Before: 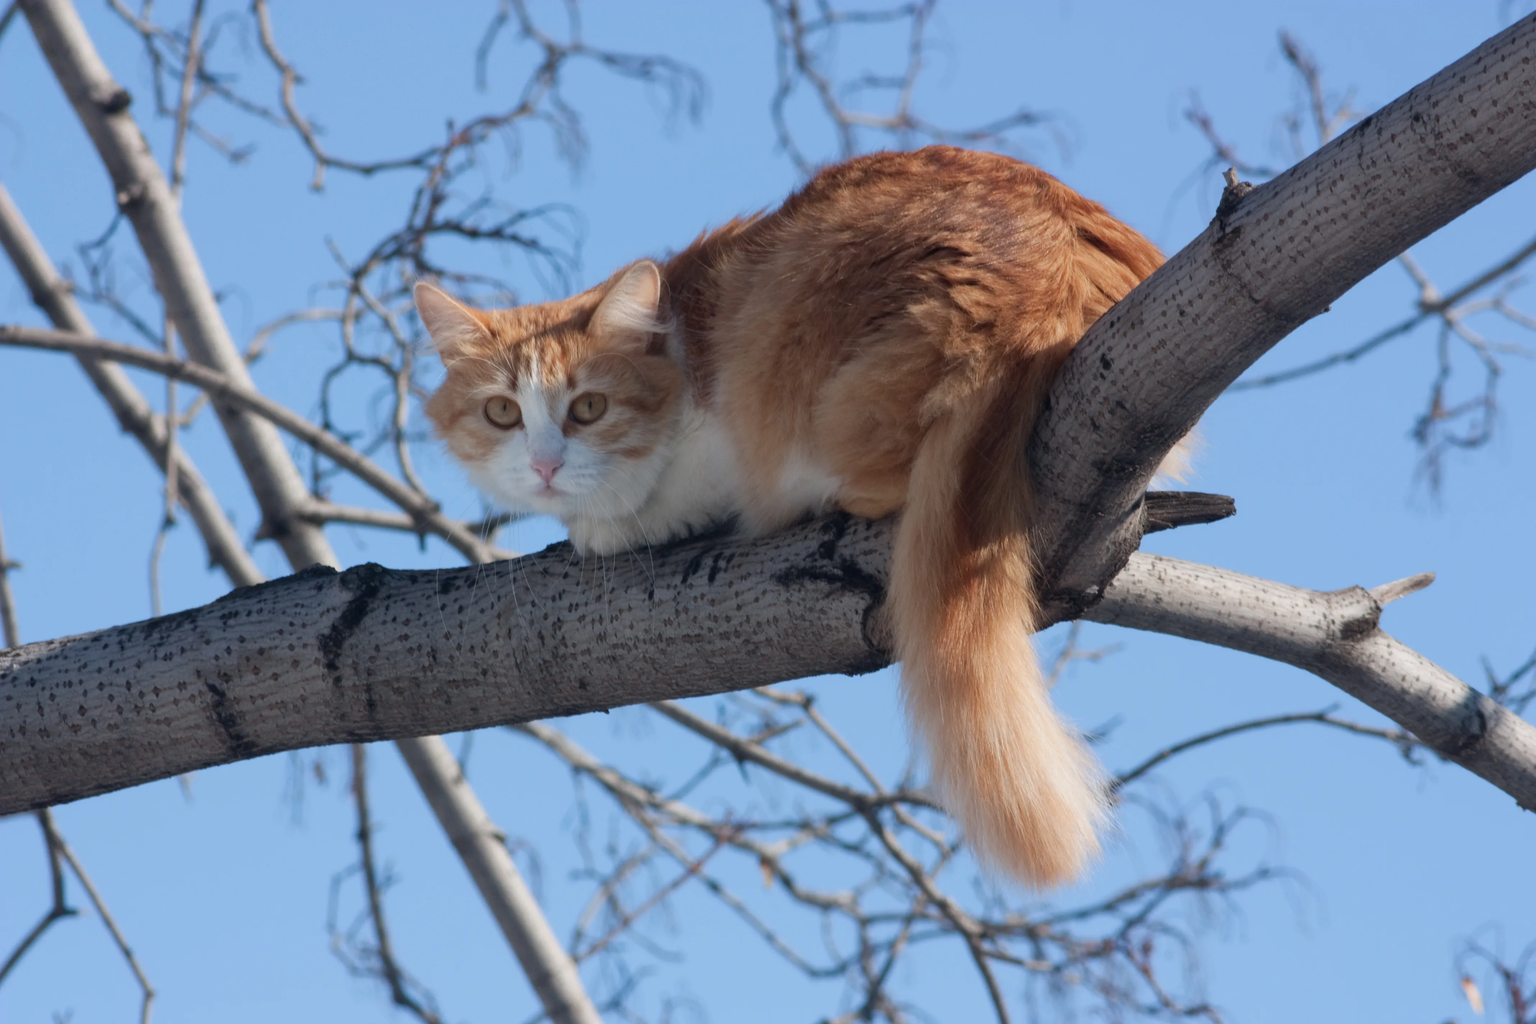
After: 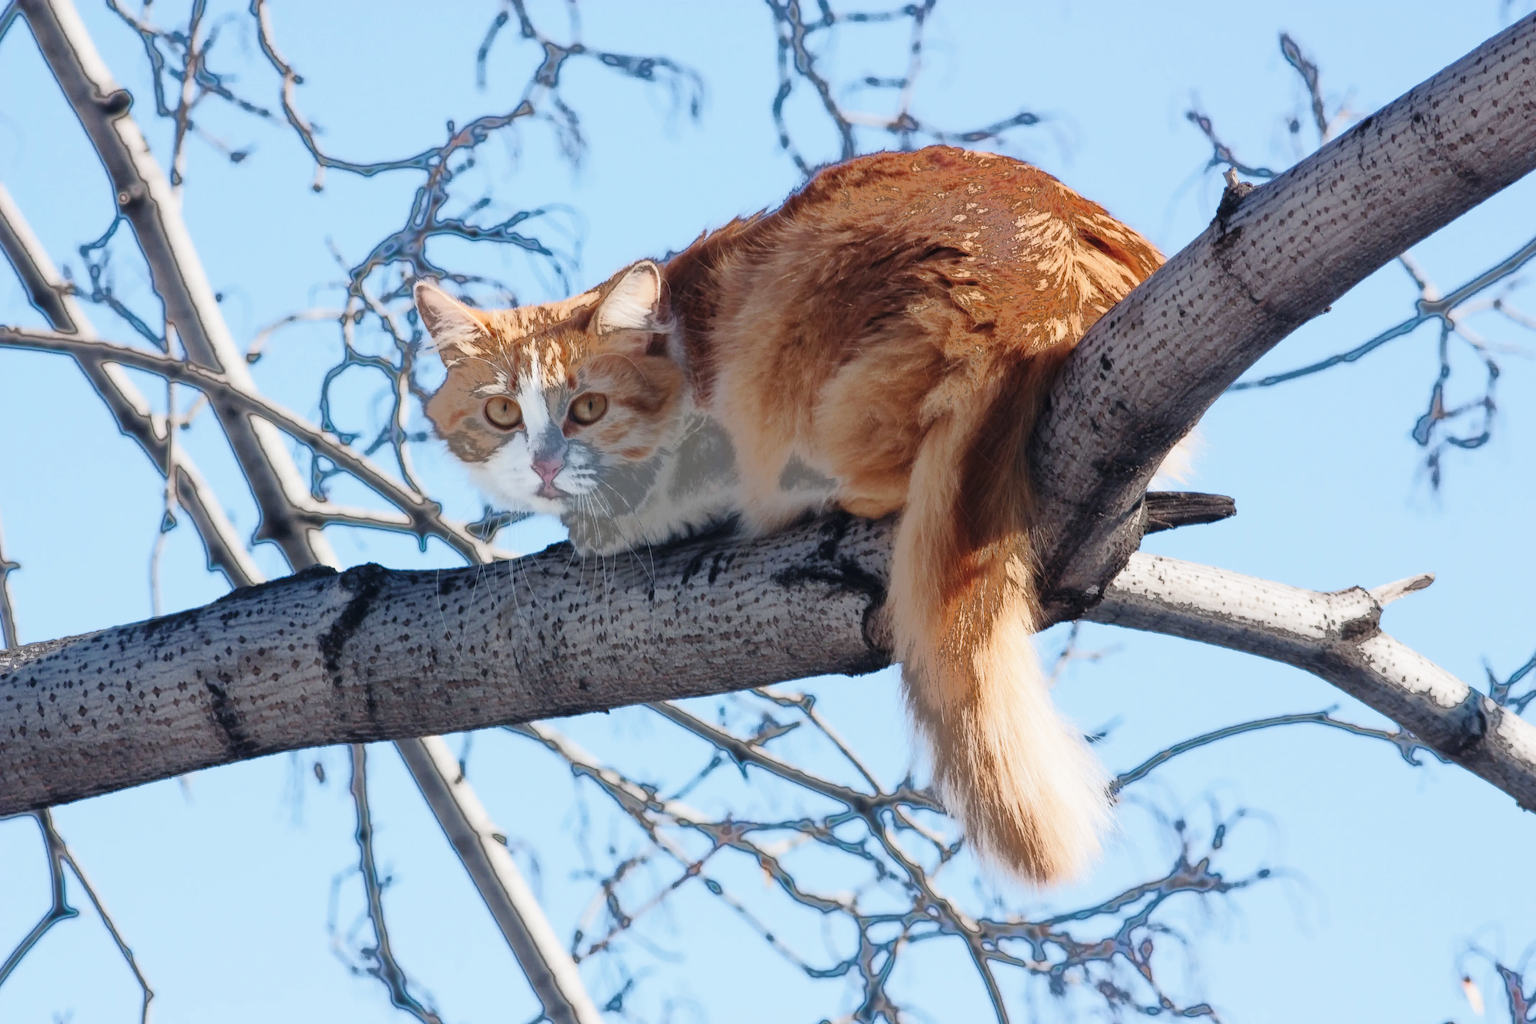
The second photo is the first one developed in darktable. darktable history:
fill light: exposure -0.73 EV, center 0.69, width 2.2
base curve: curves: ch0 [(0, 0) (0.028, 0.03) (0.121, 0.232) (0.46, 0.748) (0.859, 0.968) (1, 1)], preserve colors none
